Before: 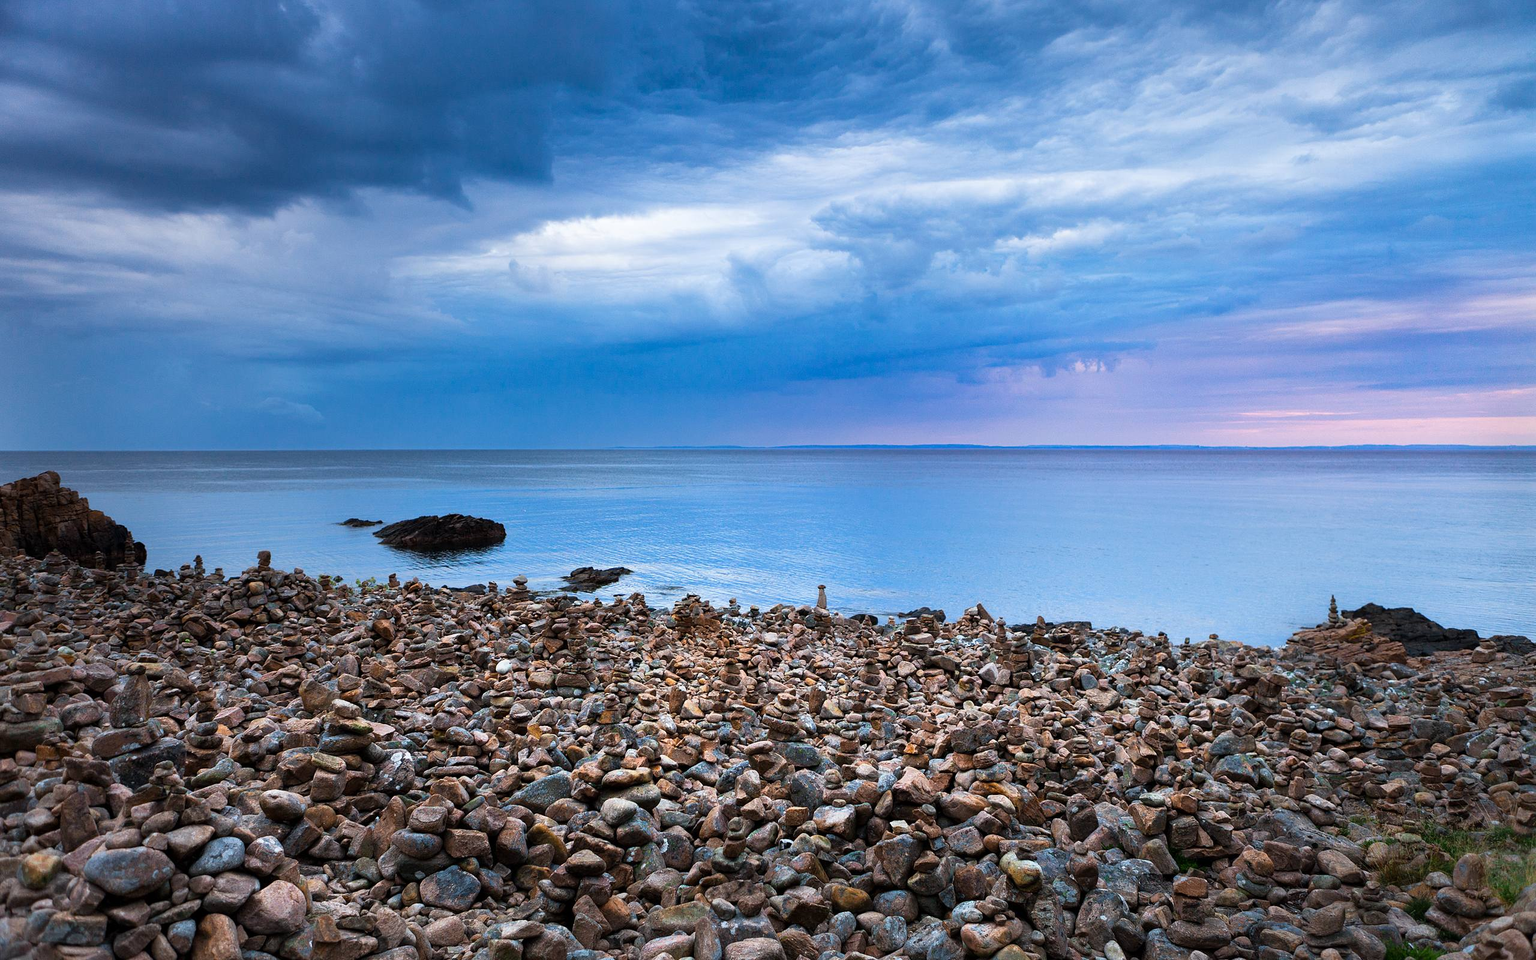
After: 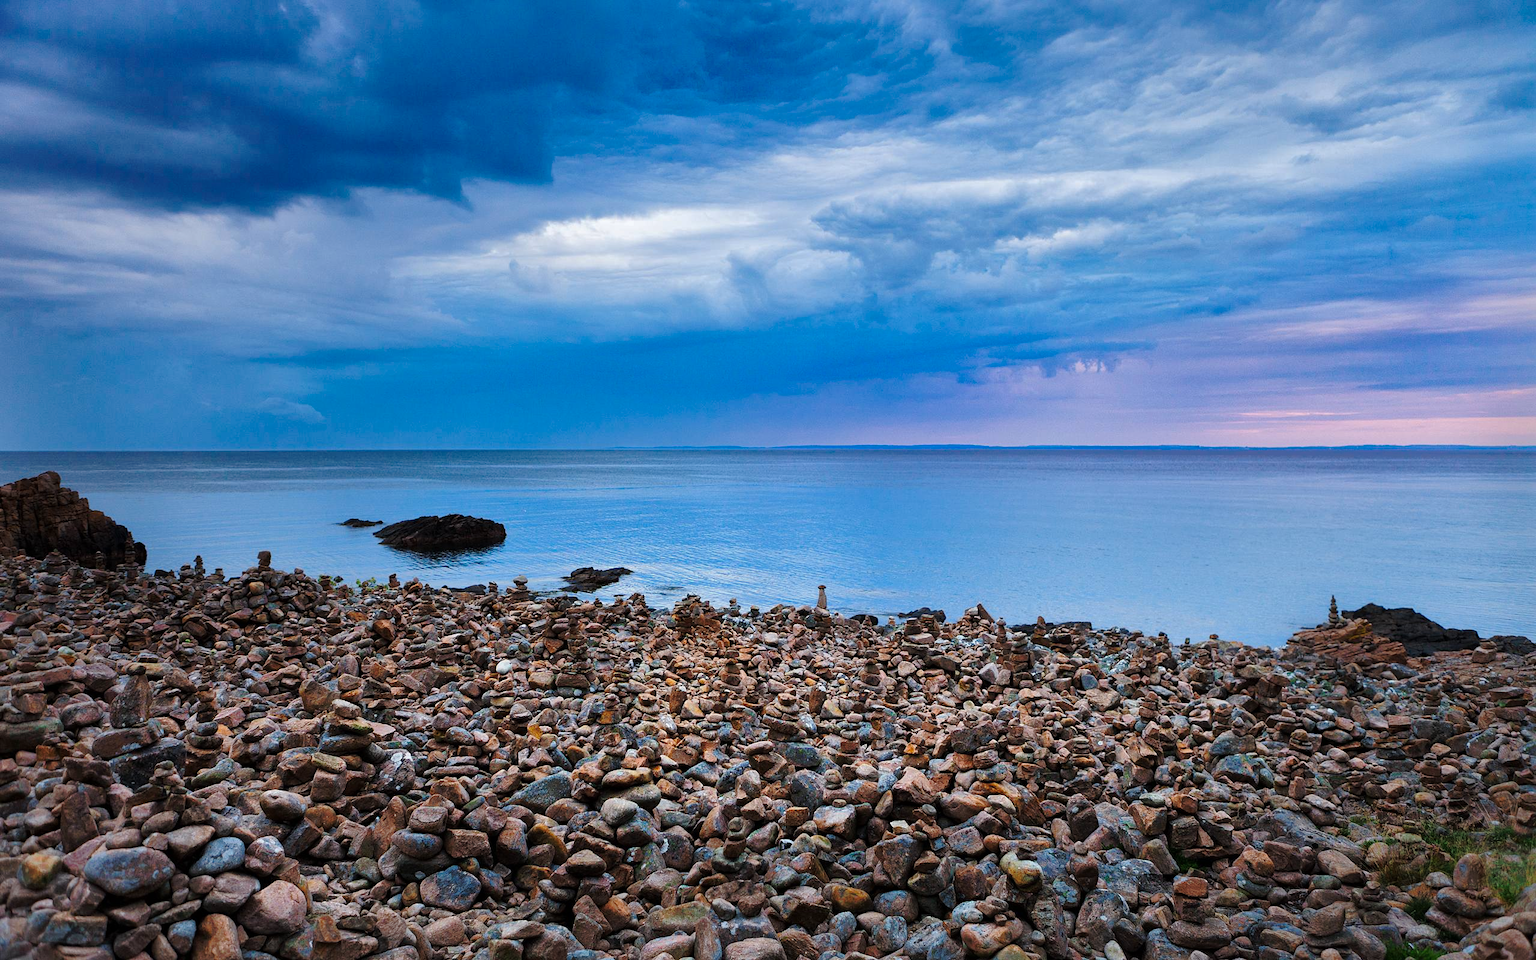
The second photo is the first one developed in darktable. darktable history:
shadows and highlights: highlights -59.73
base curve: curves: ch0 [(0, 0) (0.073, 0.04) (0.157, 0.139) (0.492, 0.492) (0.758, 0.758) (1, 1)], preserve colors none
